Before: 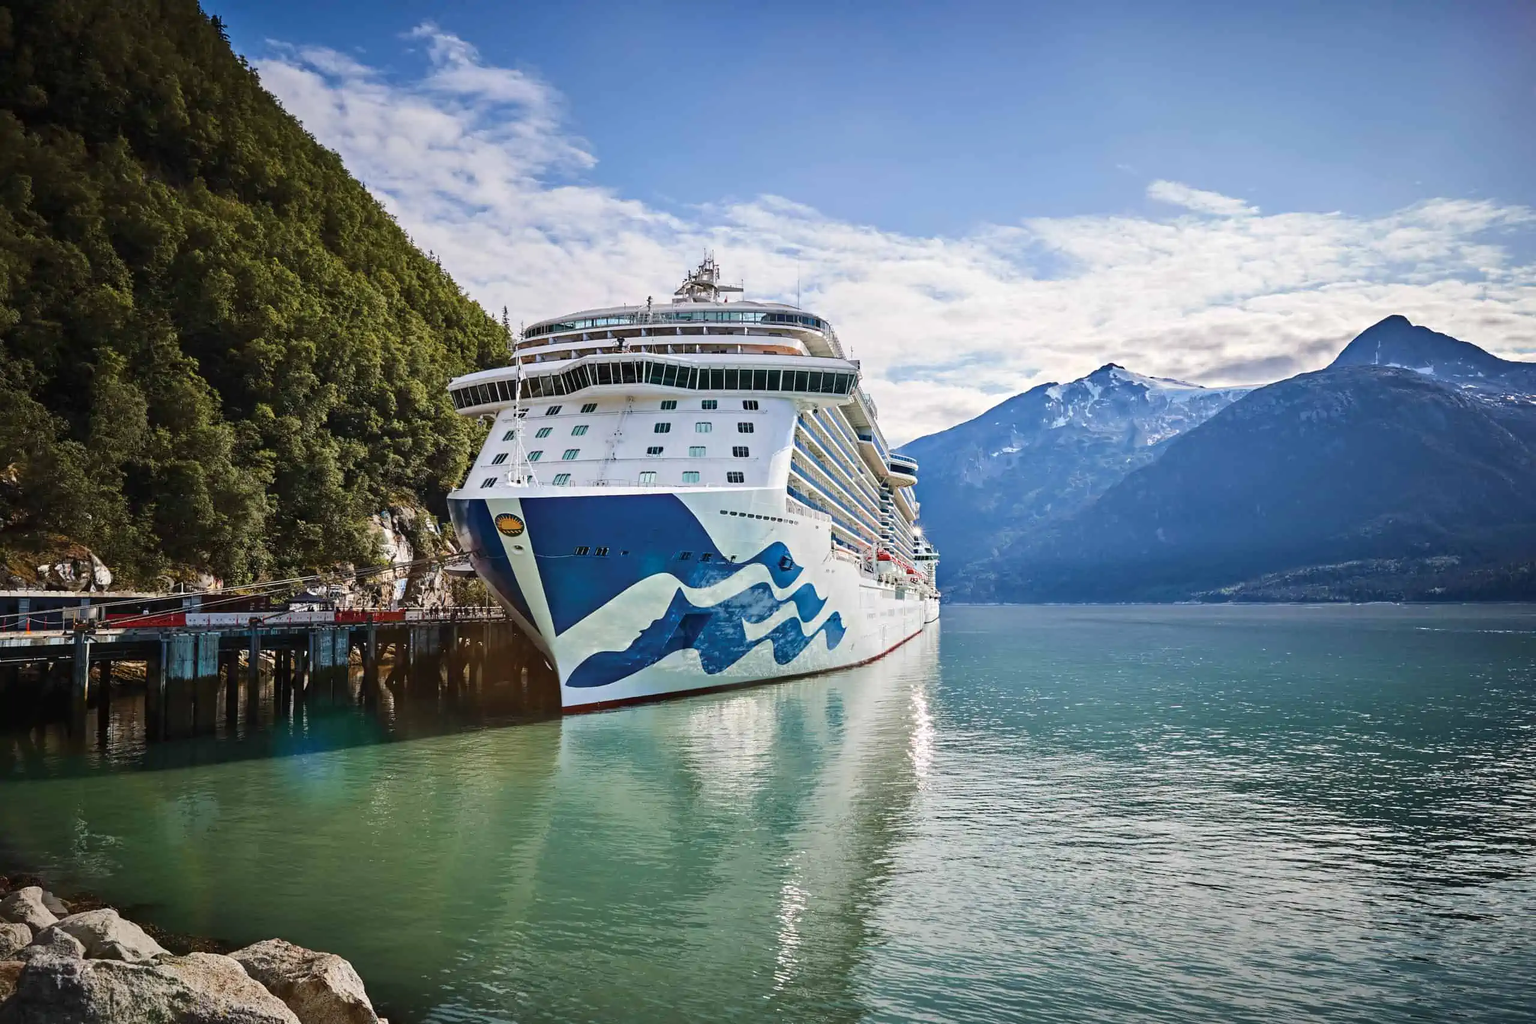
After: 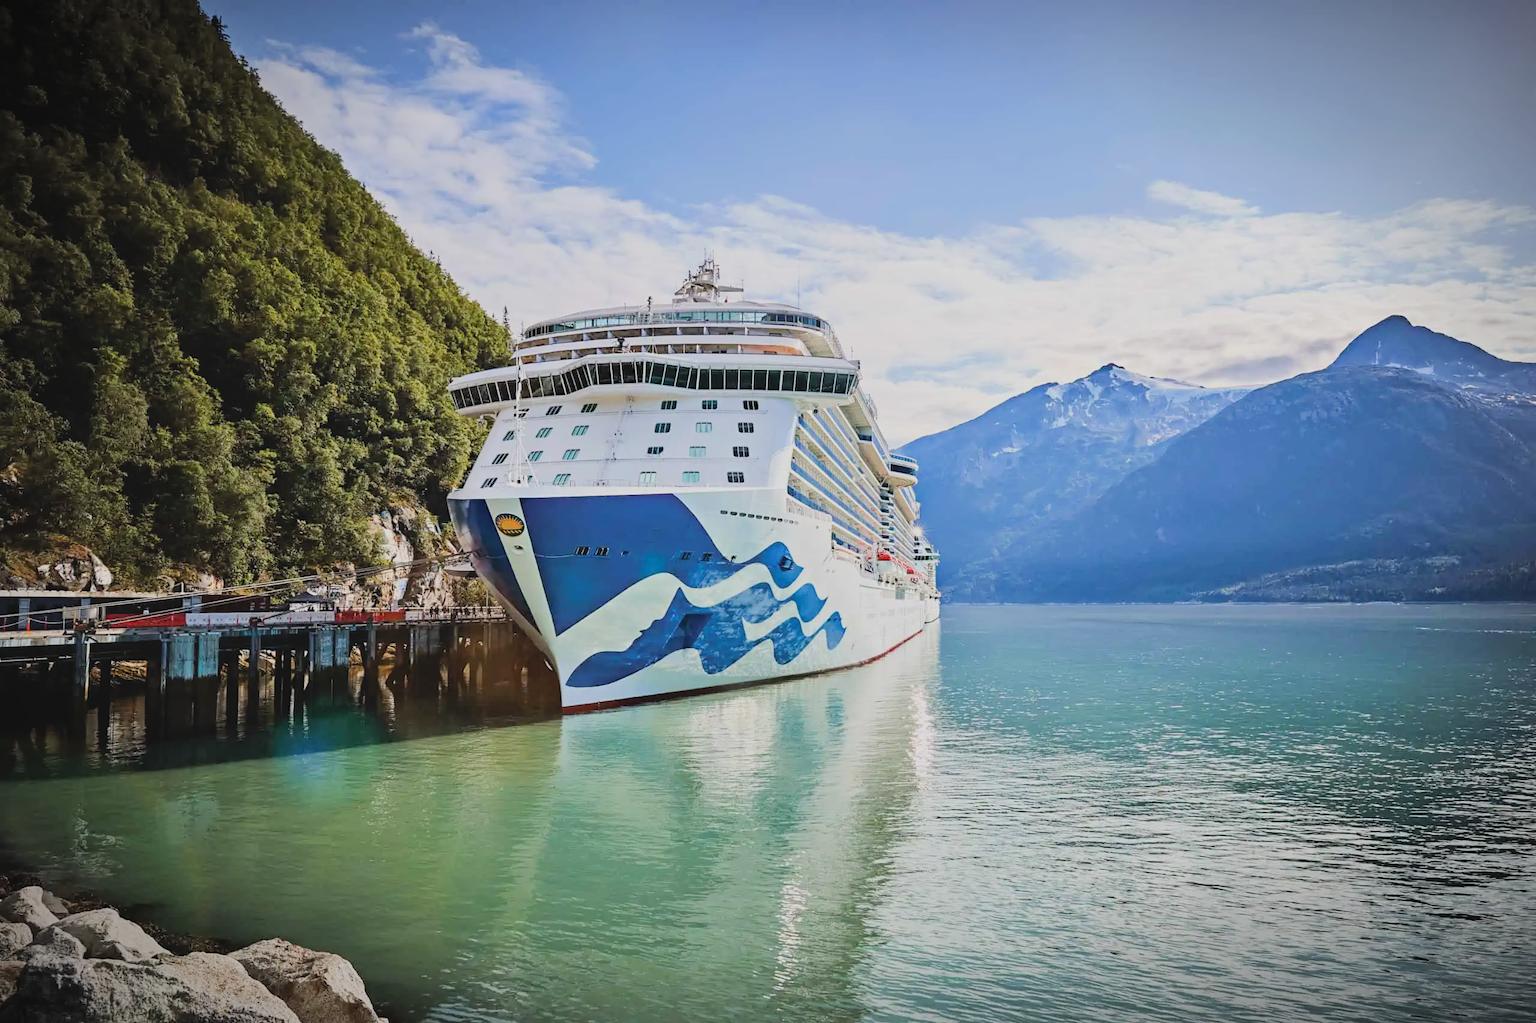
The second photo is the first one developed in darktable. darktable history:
exposure: black level correction 0.001, exposure 0.5 EV, compensate exposure bias true, compensate highlight preservation false
vignetting: fall-off start 87%, automatic ratio true
filmic rgb: black relative exposure -7.65 EV, white relative exposure 4.56 EV, hardness 3.61
contrast brightness saturation: contrast -0.1, brightness 0.05, saturation 0.08
